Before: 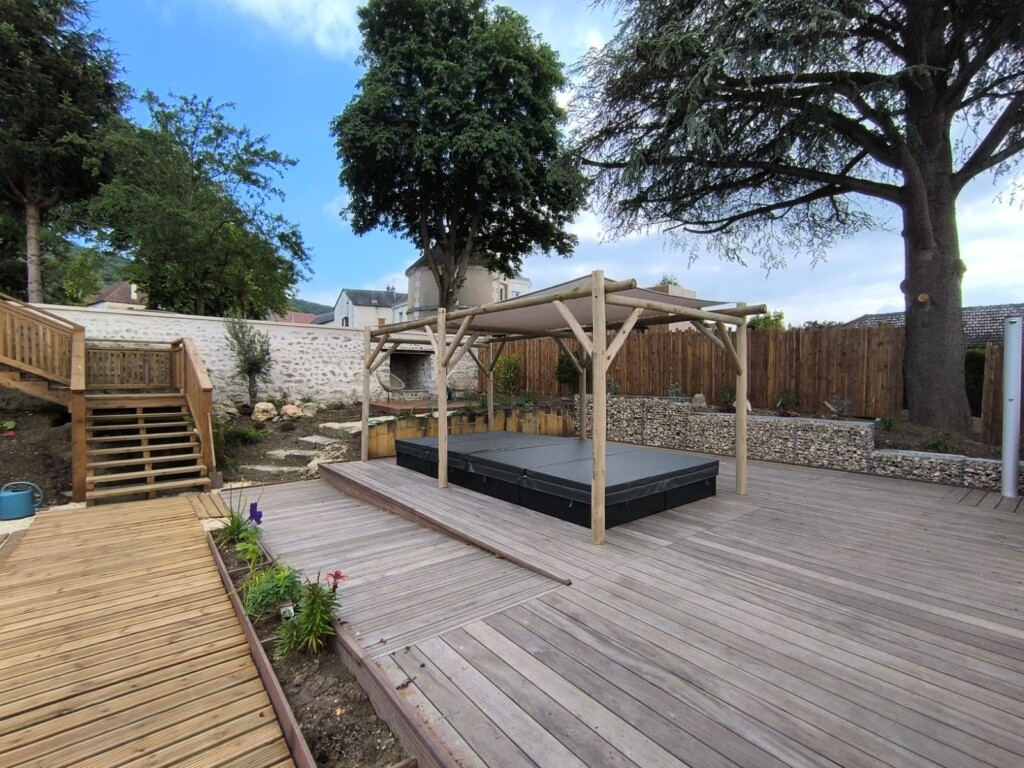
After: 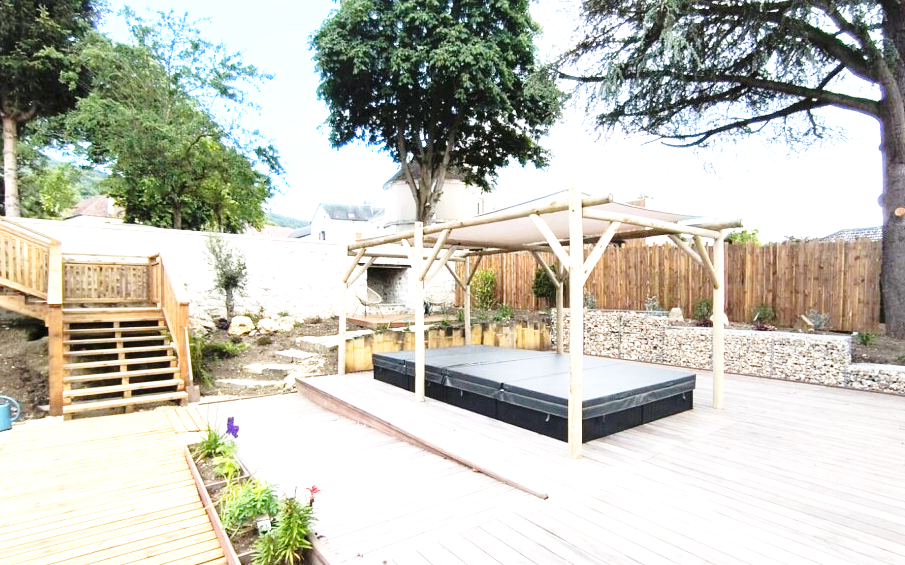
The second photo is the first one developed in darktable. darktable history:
base curve: curves: ch0 [(0, 0) (0.028, 0.03) (0.121, 0.232) (0.46, 0.748) (0.859, 0.968) (1, 1)], preserve colors none
crop and rotate: left 2.315%, top 11.228%, right 9.25%, bottom 15.082%
exposure: black level correction 0, exposure 1.744 EV, compensate highlight preservation false
